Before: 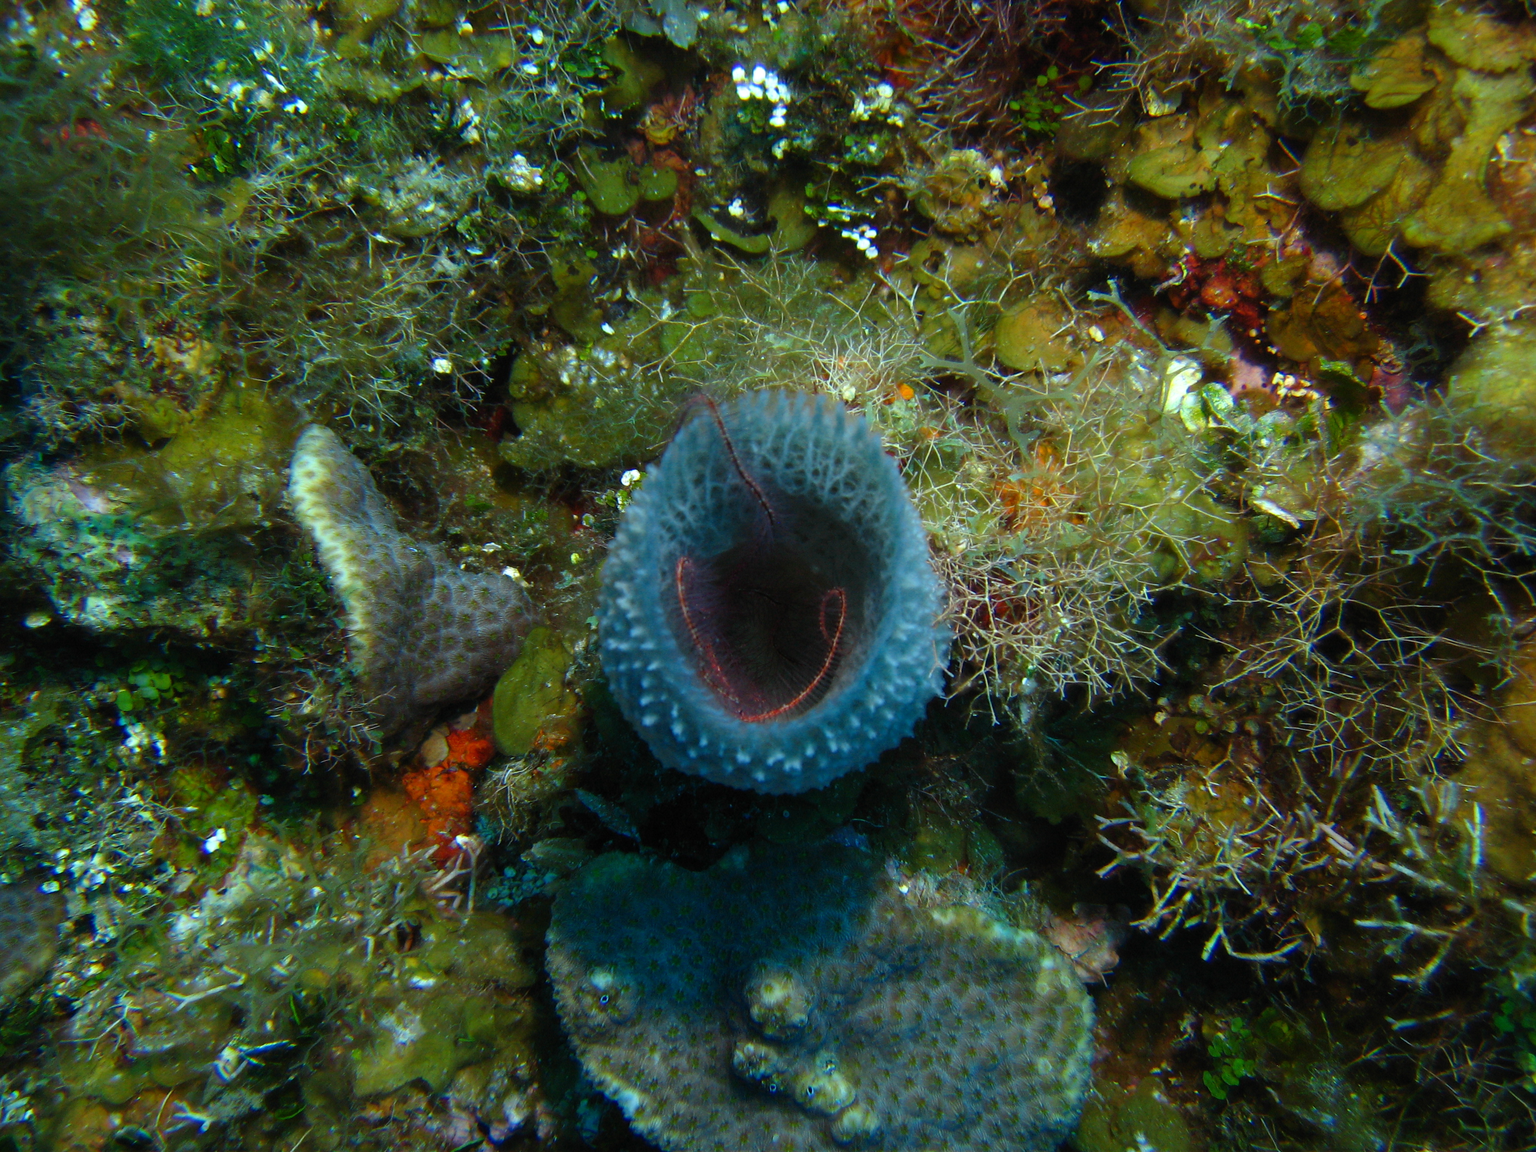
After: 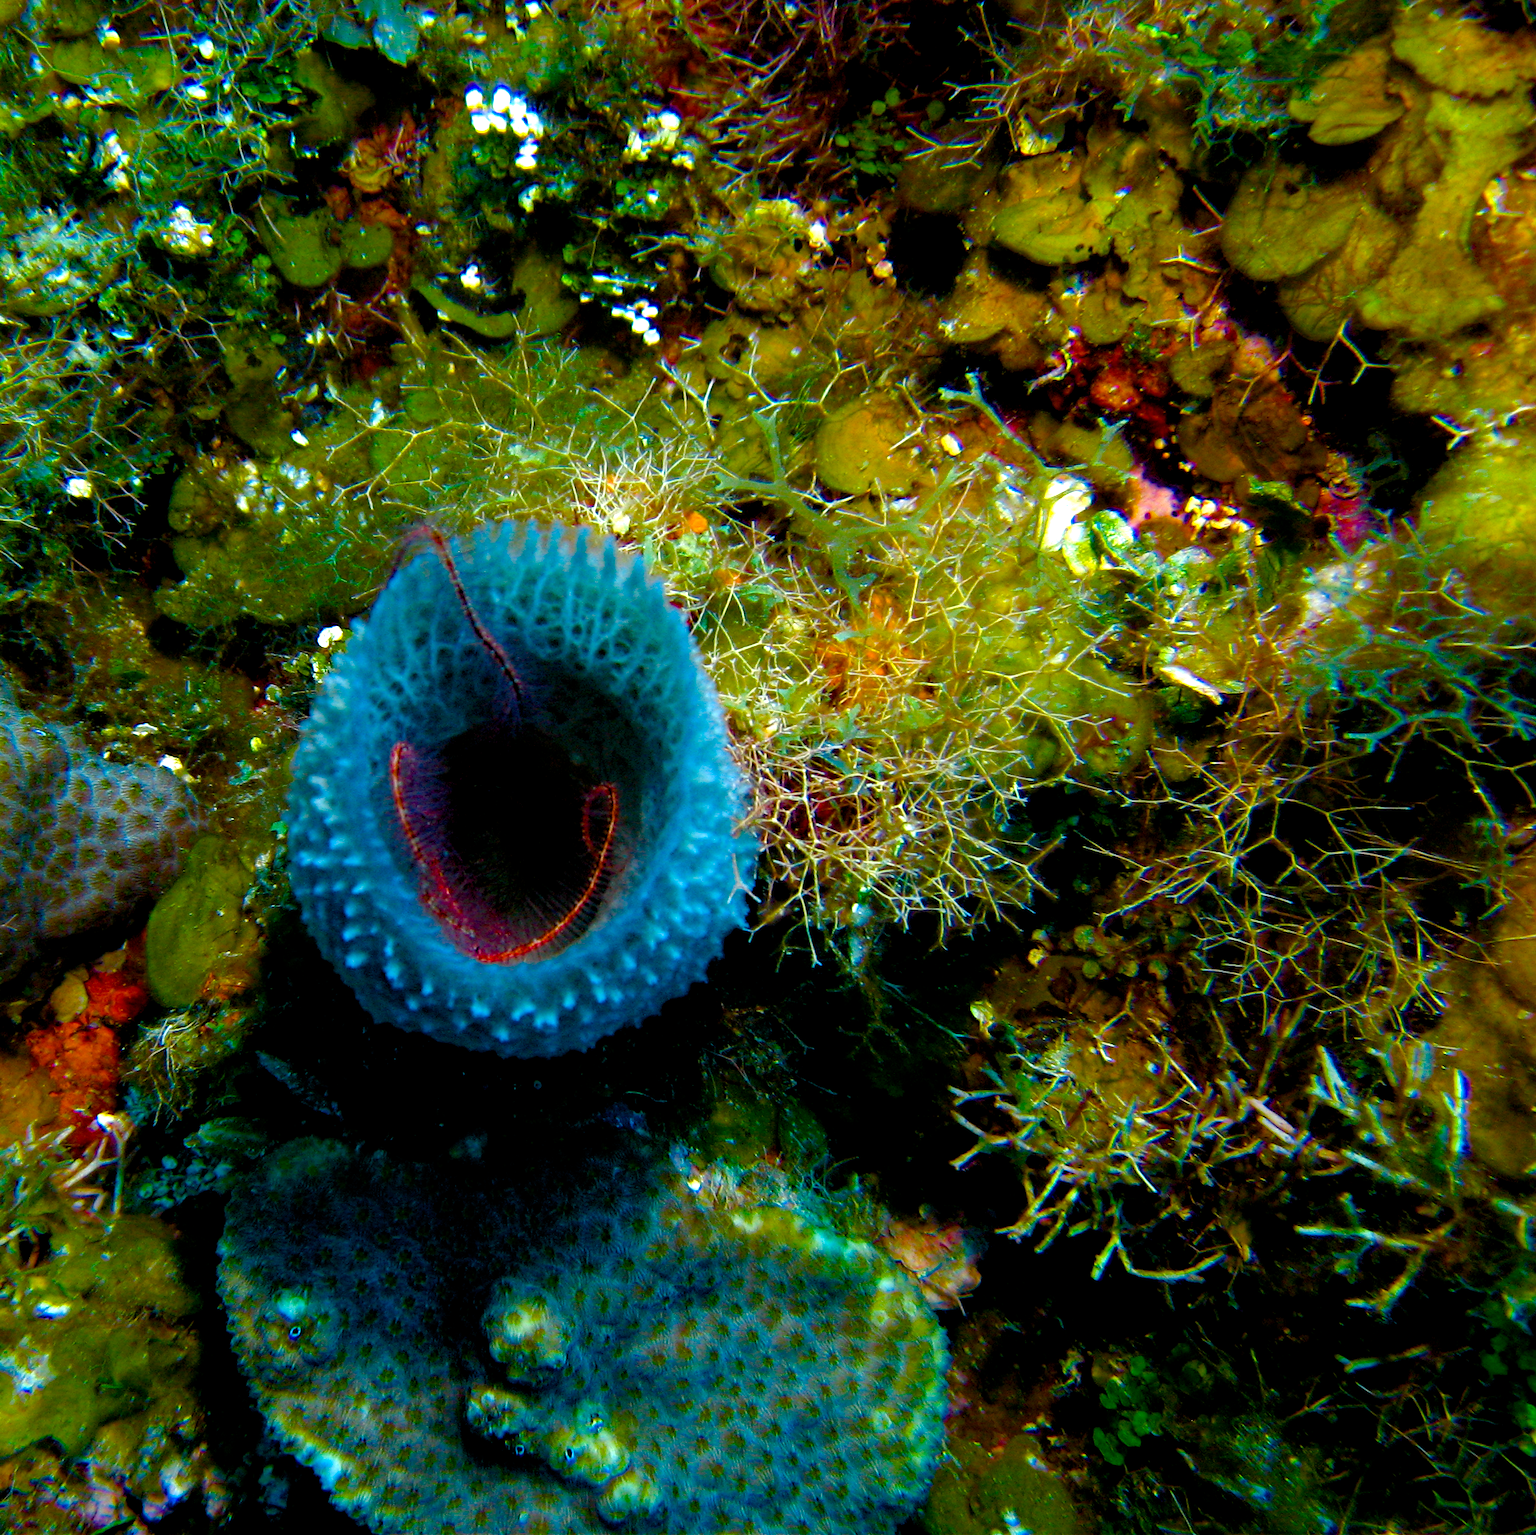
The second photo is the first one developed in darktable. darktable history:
haze removal: compatibility mode true, adaptive false
crop and rotate: left 24.943%
color correction: highlights a* 5.94, highlights b* 4.77
color balance rgb: global offset › luminance -0.51%, linear chroma grading › shadows 31.75%, linear chroma grading › global chroma -1.737%, linear chroma grading › mid-tones 3.898%, perceptual saturation grading › global saturation 39.926%, perceptual saturation grading › highlights -25.405%, perceptual saturation grading › mid-tones 35.416%, perceptual saturation grading › shadows 34.785%, perceptual brilliance grading › global brilliance 18.486%
